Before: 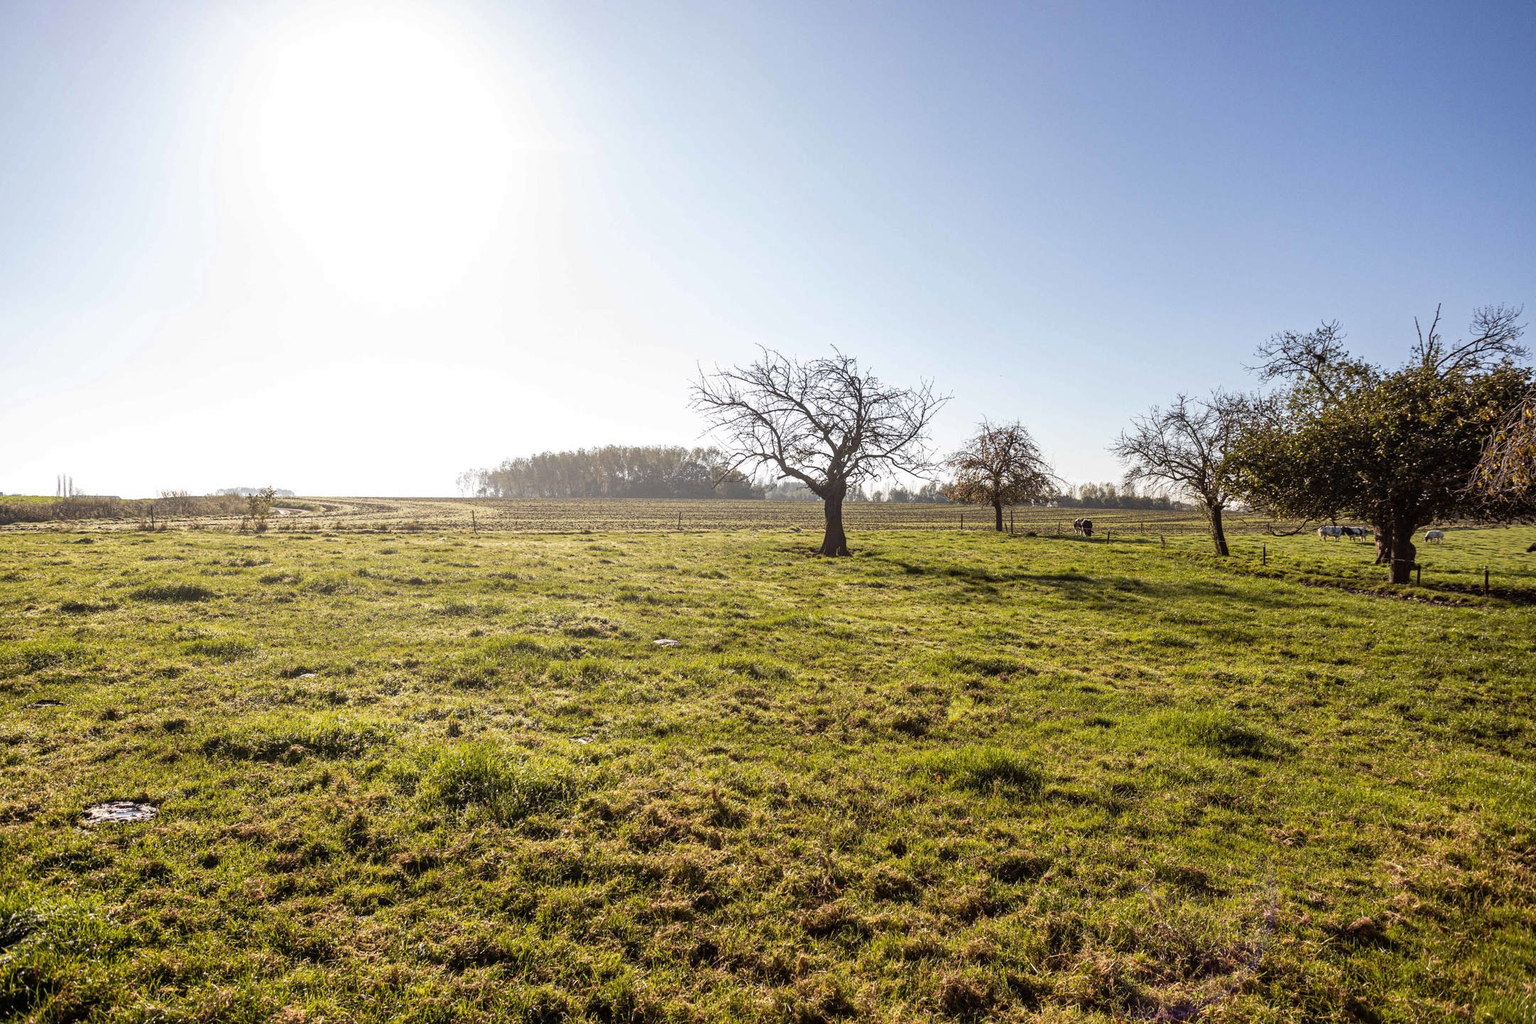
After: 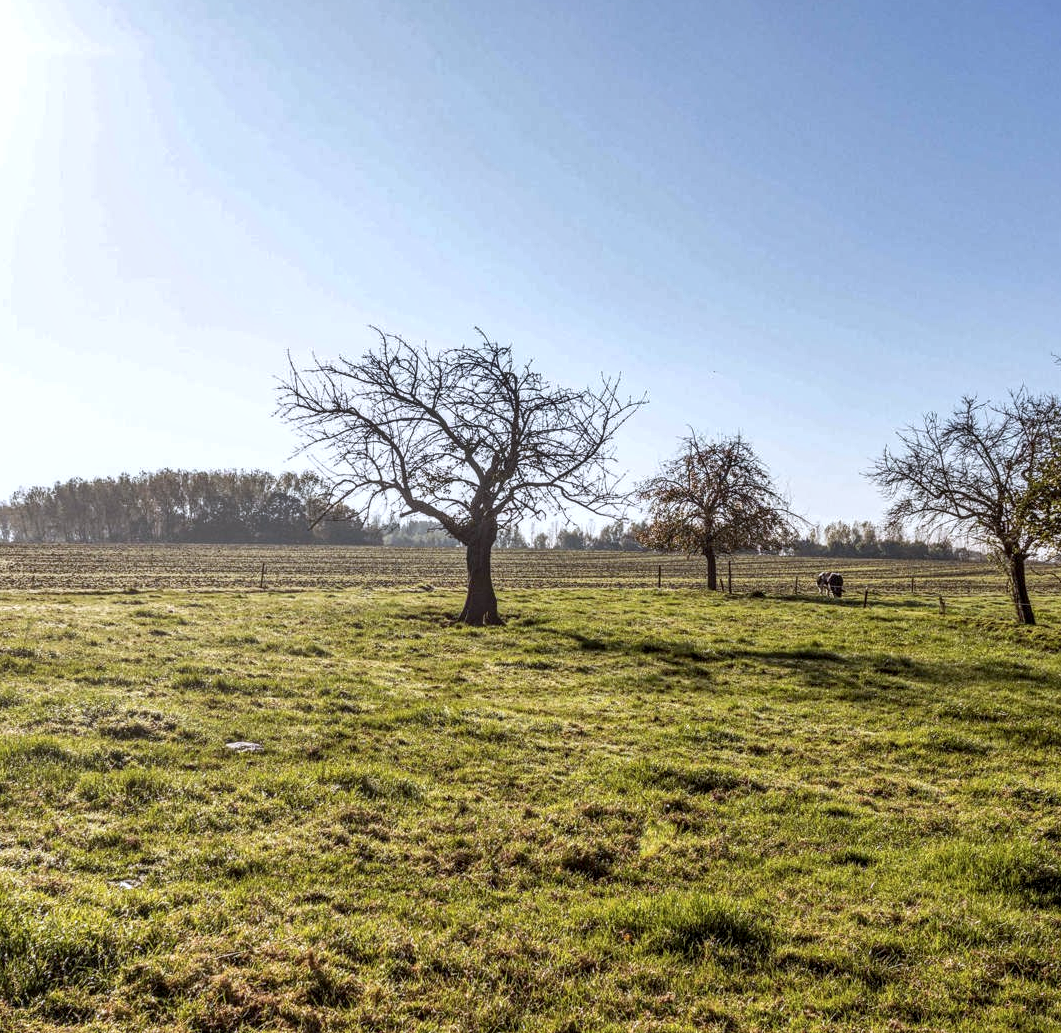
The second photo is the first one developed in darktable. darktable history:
shadows and highlights: shadows 23.05, highlights -48.45, soften with gaussian
crop: left 32.125%, top 10.941%, right 18.744%, bottom 17.319%
color correction: highlights a* -0.763, highlights b* -9.22
local contrast: highlights 30%, detail 130%
